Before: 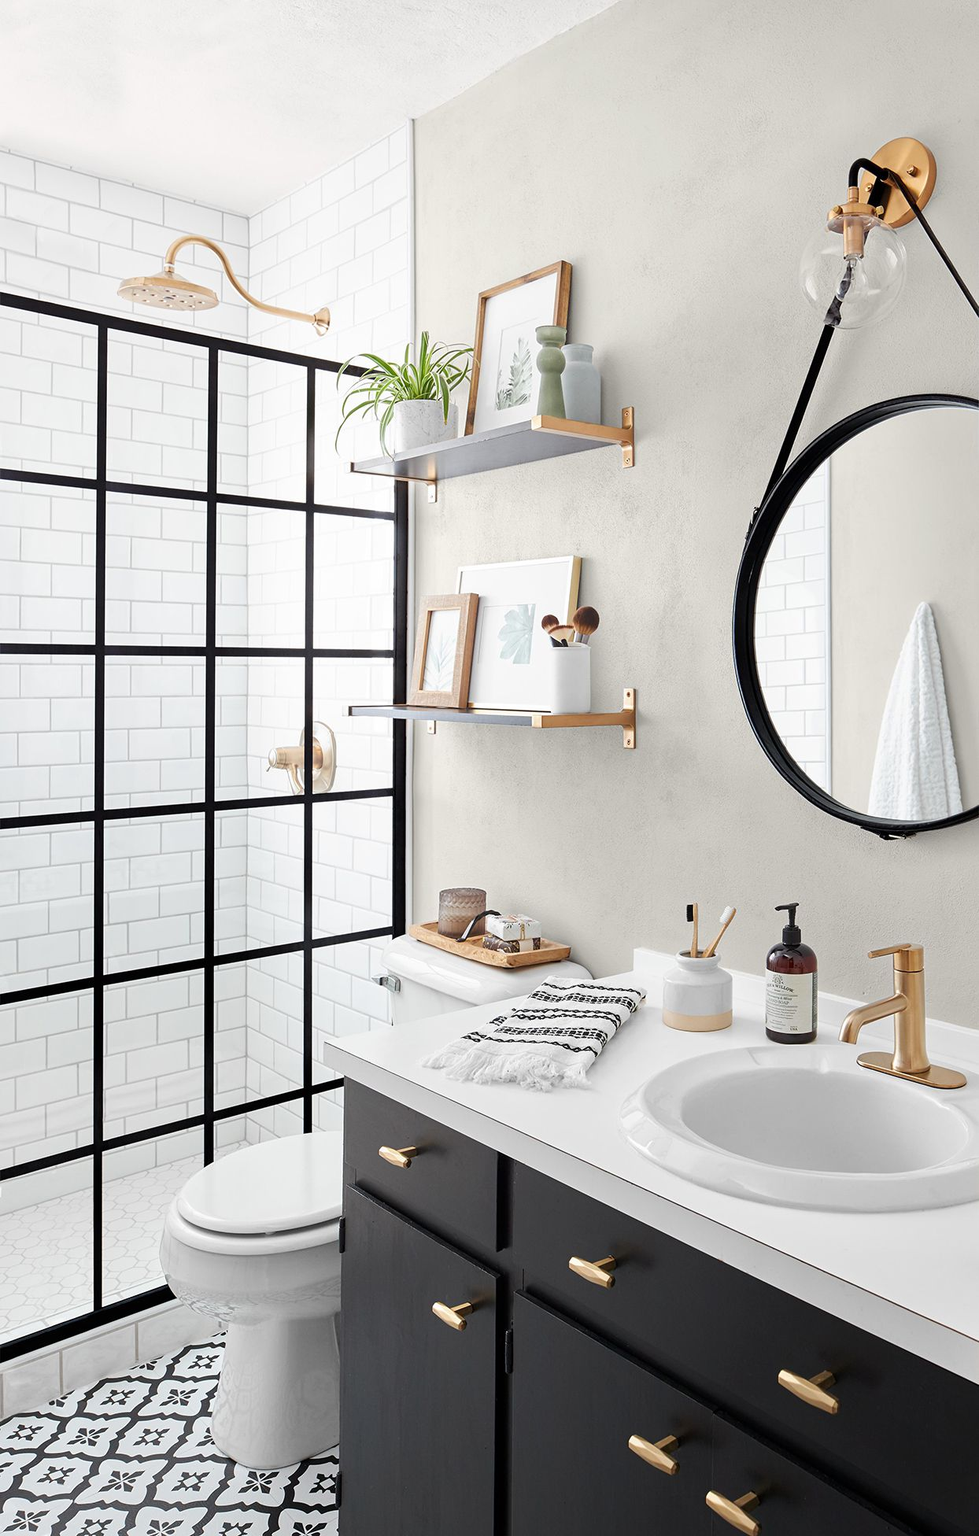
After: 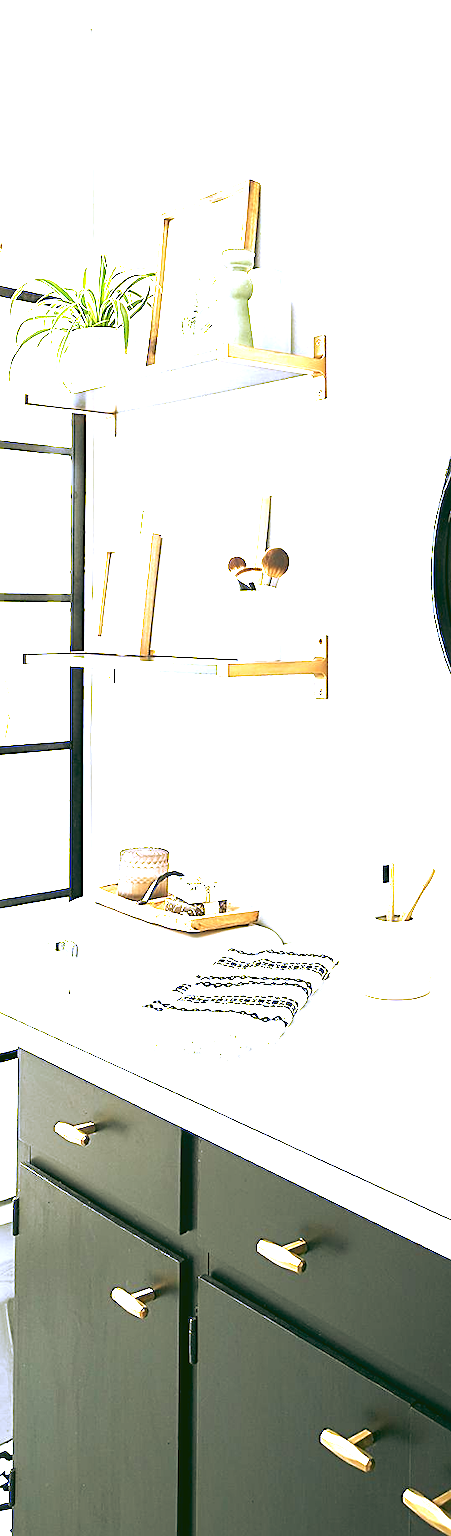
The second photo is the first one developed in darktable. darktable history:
crop: left 33.452%, top 6.025%, right 23.155%
exposure: black level correction 0, exposure 2.327 EV, compensate exposure bias true, compensate highlight preservation false
sharpen: on, module defaults
rgb curve: curves: ch0 [(0.123, 0.061) (0.995, 0.887)]; ch1 [(0.06, 0.116) (1, 0.906)]; ch2 [(0, 0) (0.824, 0.69) (1, 1)], mode RGB, independent channels, compensate middle gray true
